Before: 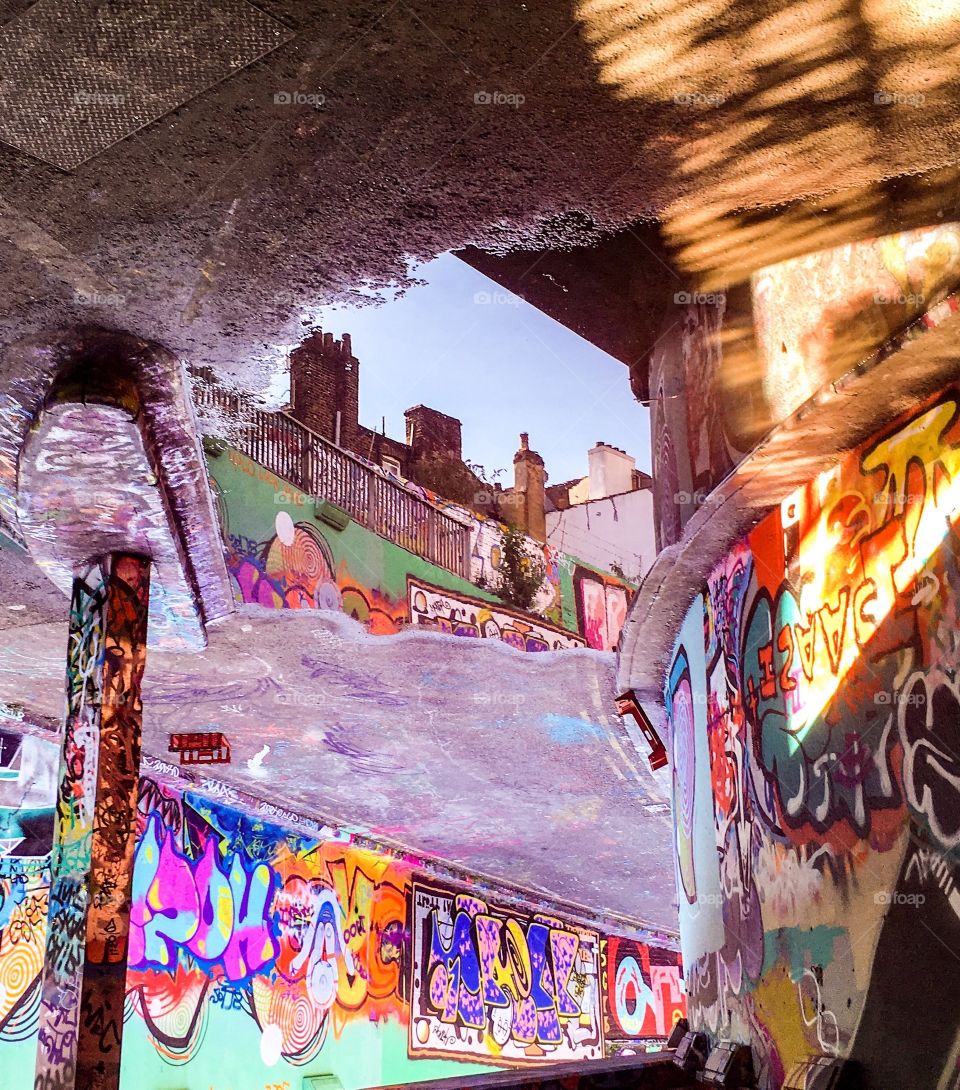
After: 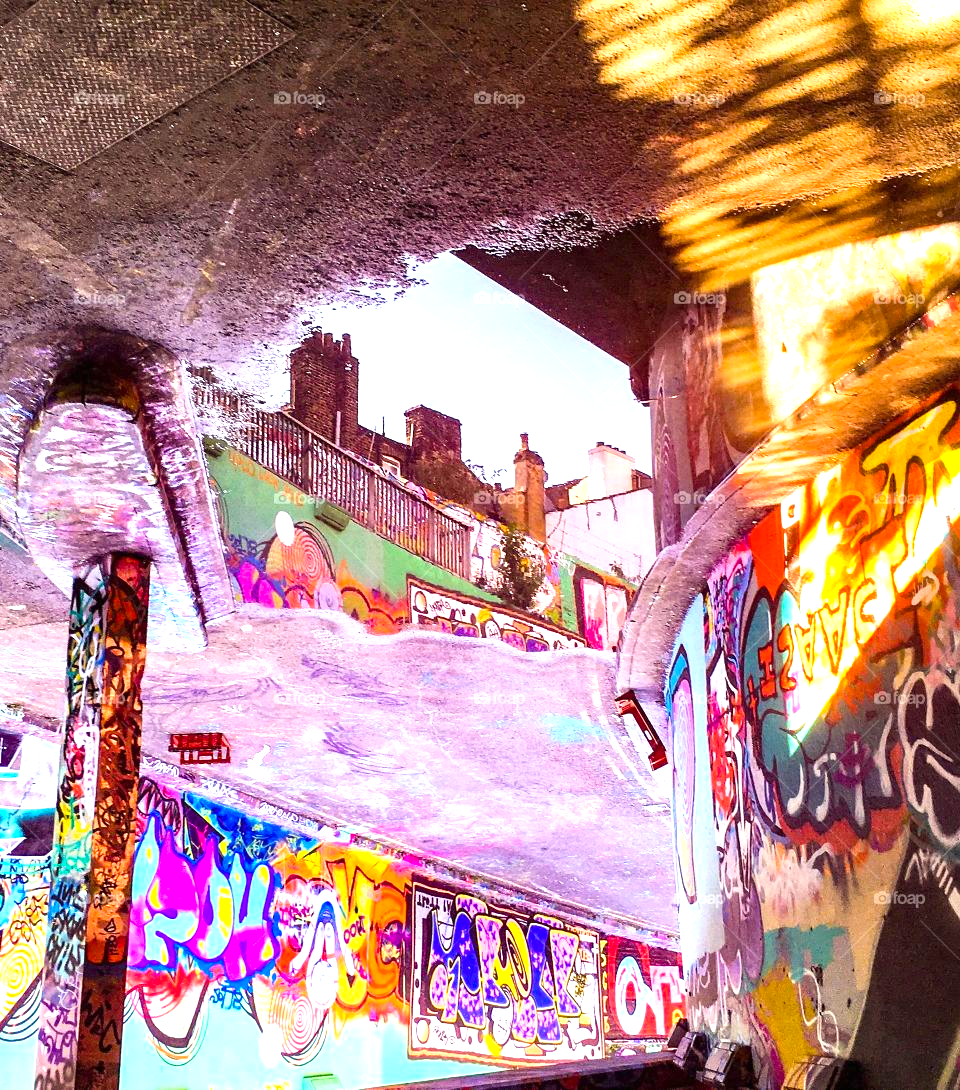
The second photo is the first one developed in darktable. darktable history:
exposure: black level correction 0, exposure 0.9 EV, compensate exposure bias true, compensate highlight preservation false
color balance rgb: perceptual saturation grading › global saturation 20%, global vibrance 20%
